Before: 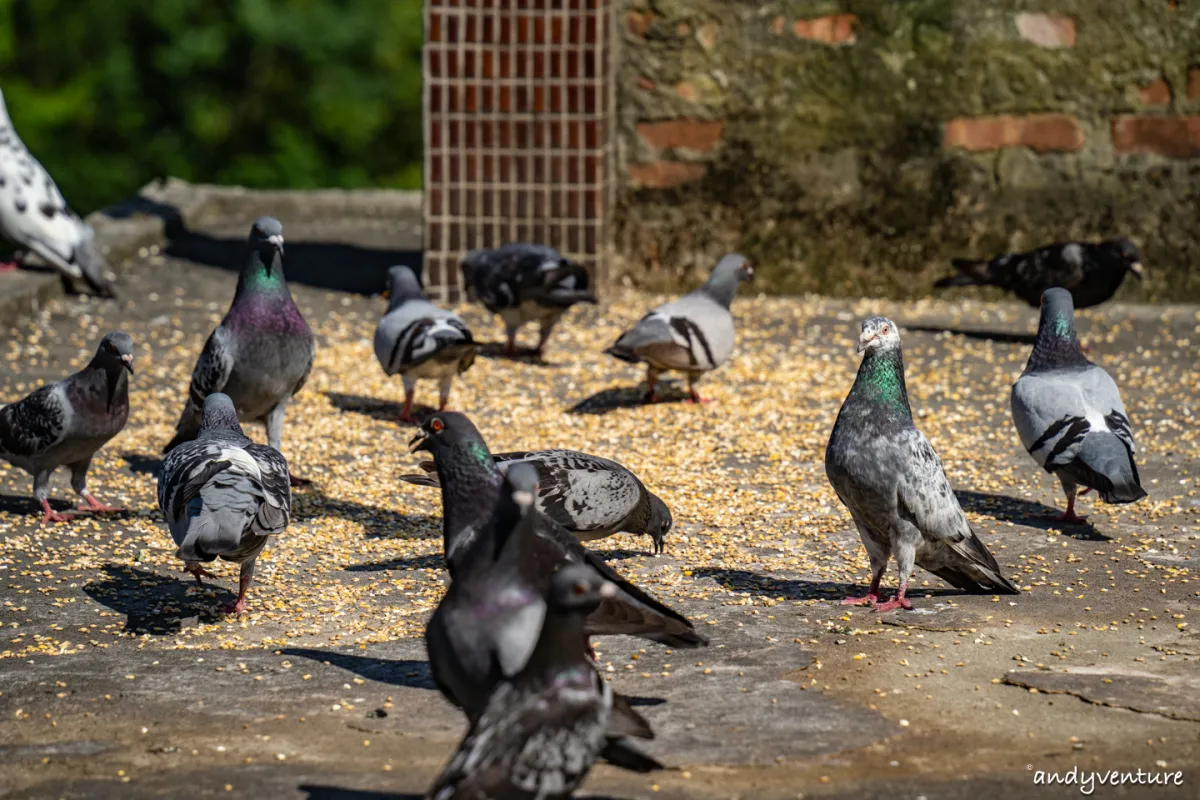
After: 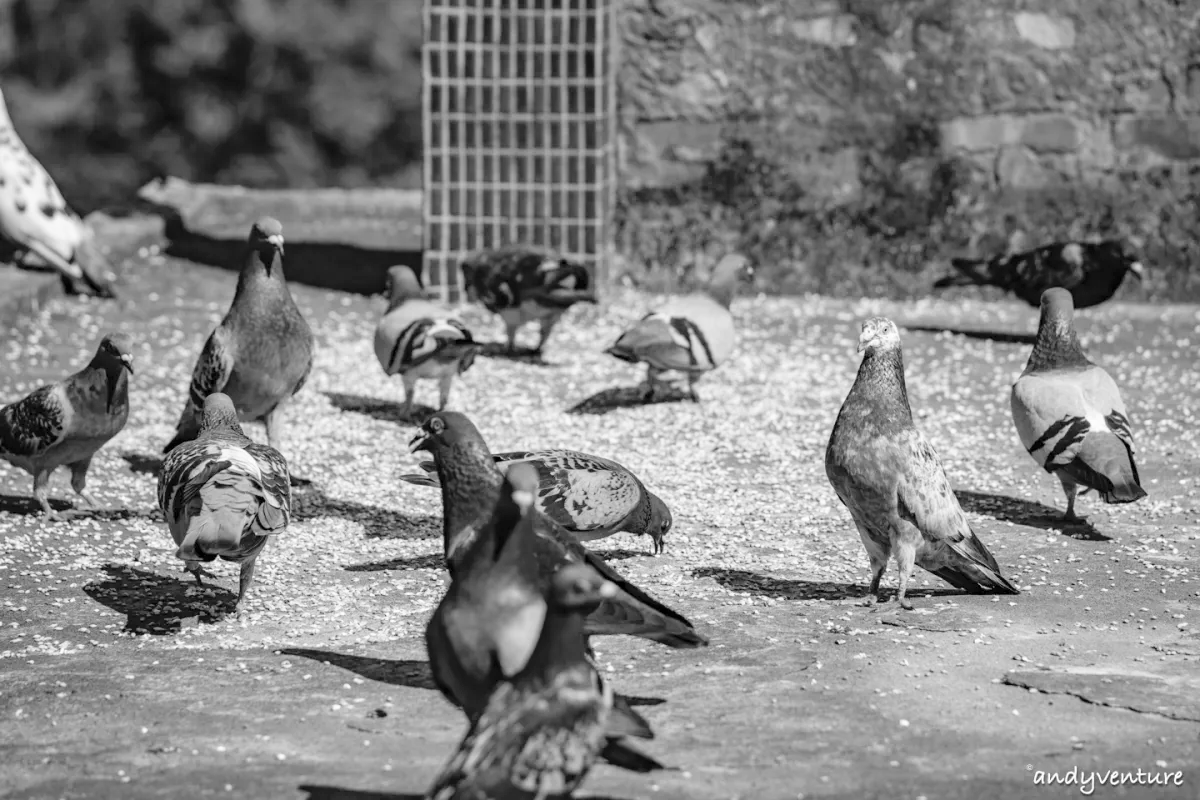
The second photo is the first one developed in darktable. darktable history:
global tonemap: drago (0.7, 100)
monochrome: on, module defaults
